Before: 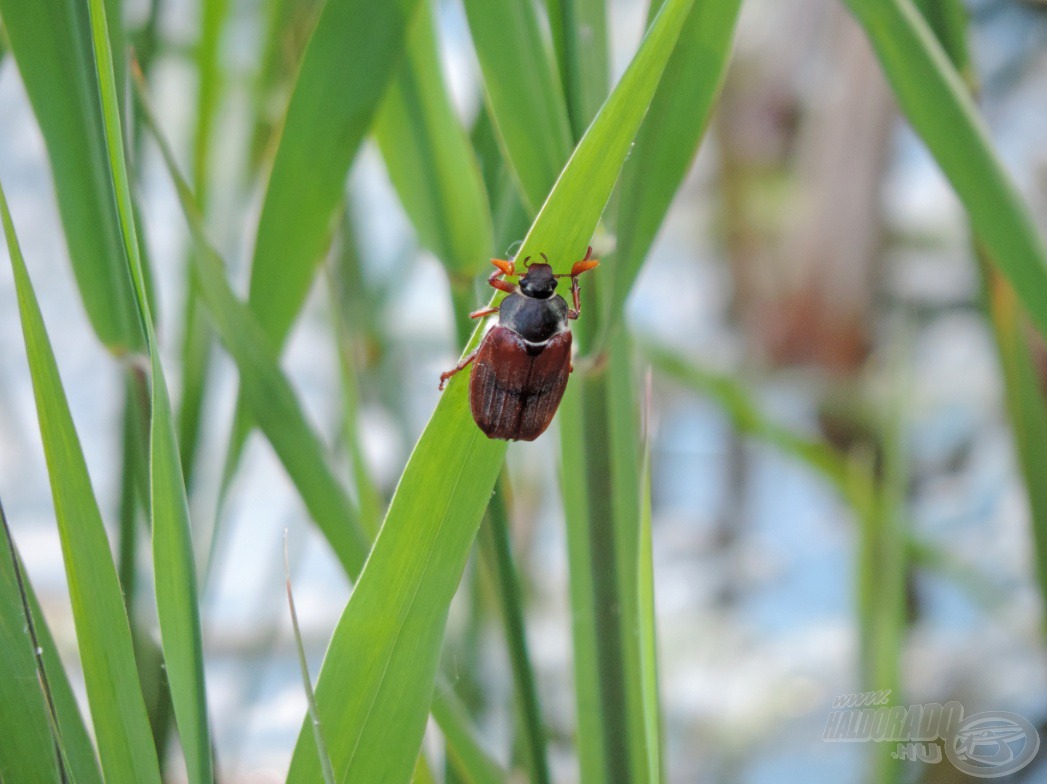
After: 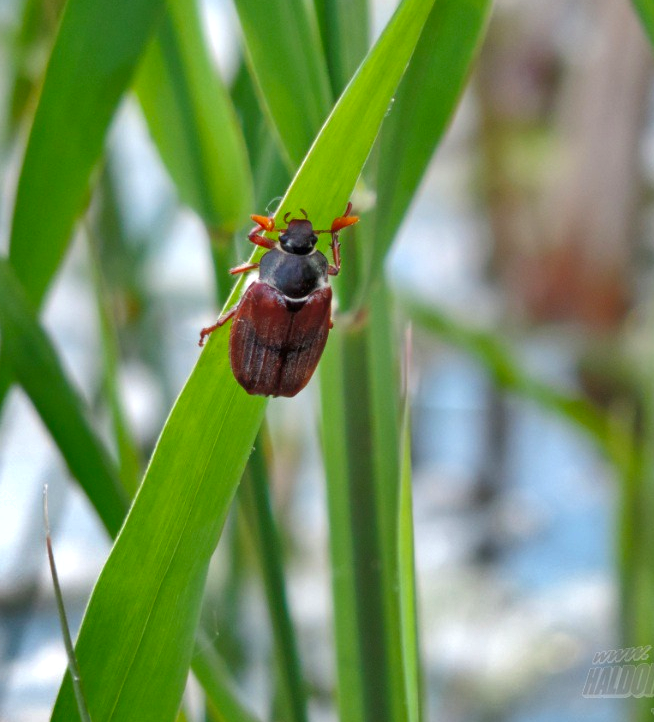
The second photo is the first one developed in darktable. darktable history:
contrast brightness saturation: saturation 0.126
crop and rotate: left 22.94%, top 5.624%, right 14.502%, bottom 2.283%
exposure: exposure 0.202 EV, compensate exposure bias true, compensate highlight preservation false
shadows and highlights: shadows 24.65, highlights -78.6, soften with gaussian
